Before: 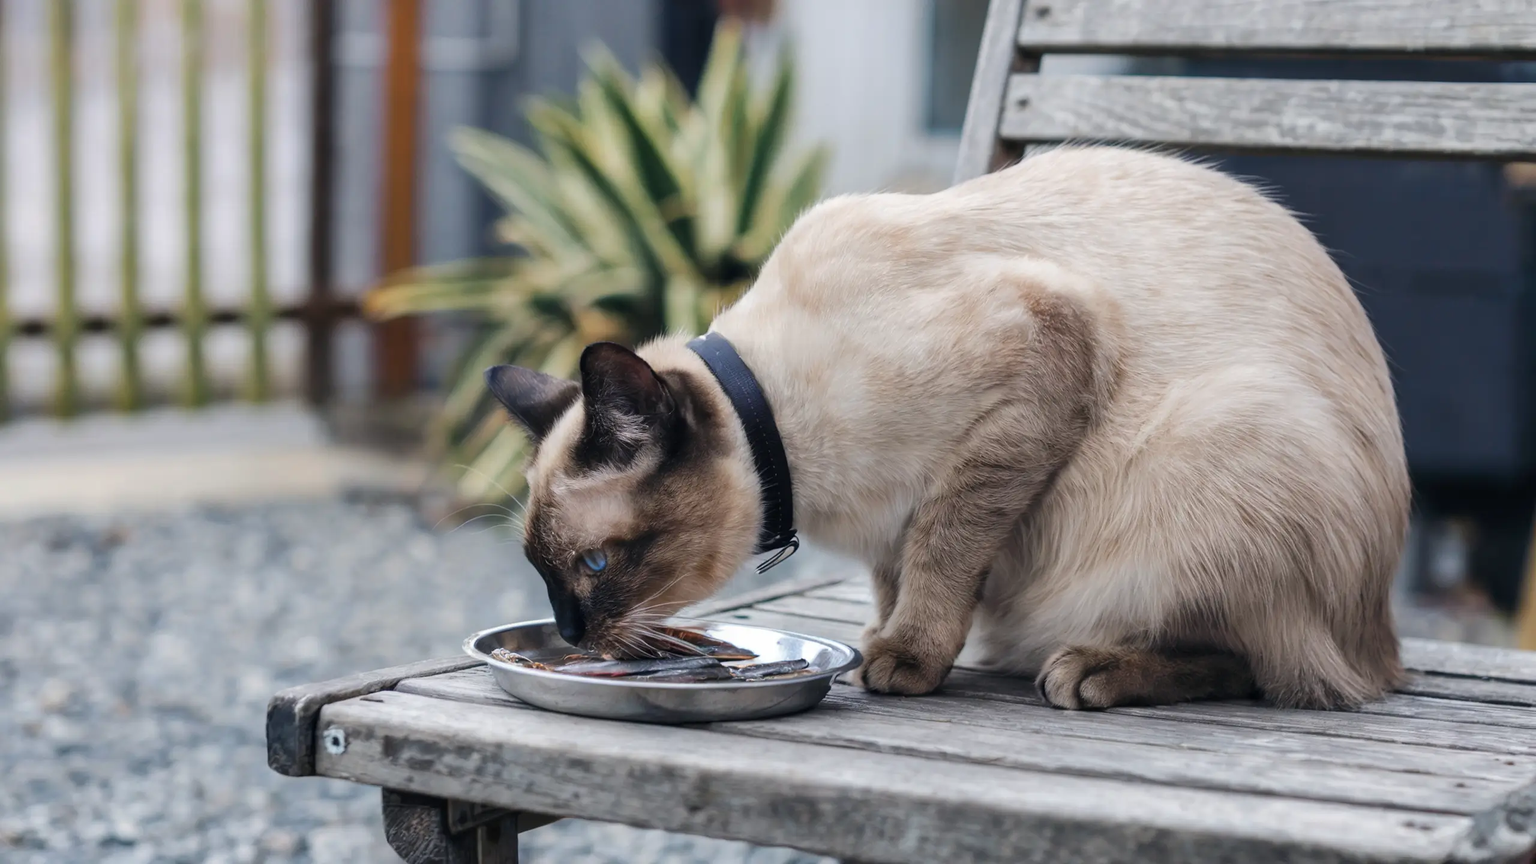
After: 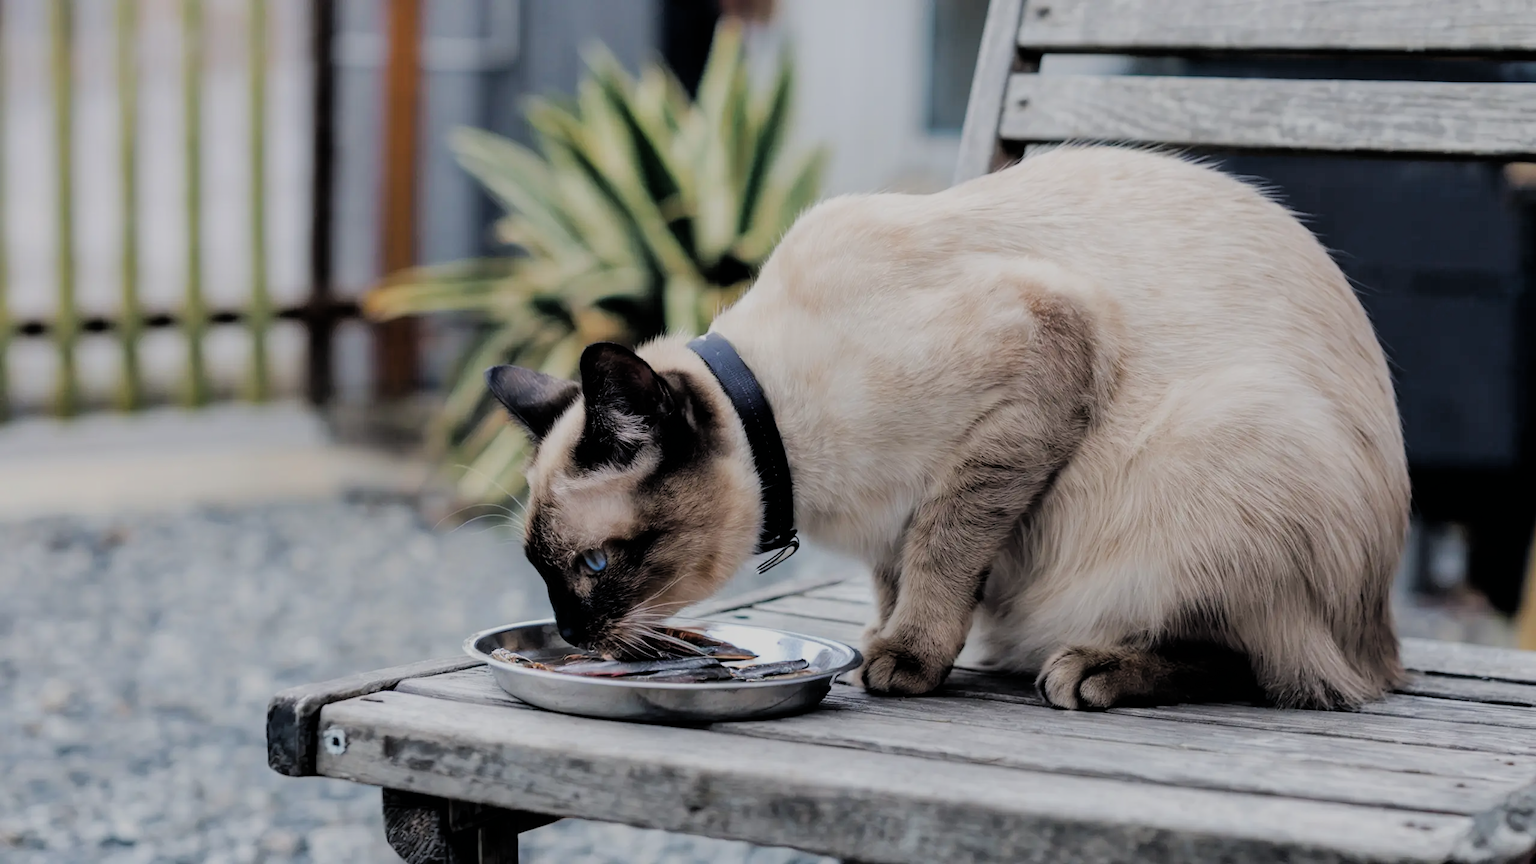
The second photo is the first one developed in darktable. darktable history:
filmic rgb: black relative exposure -4.51 EV, white relative exposure 4.78 EV, threshold 5.99 EV, hardness 2.35, latitude 35.93%, contrast 1.044, highlights saturation mix 1.06%, shadows ↔ highlights balance 1.19%, enable highlight reconstruction true
exposure: compensate highlight preservation false
